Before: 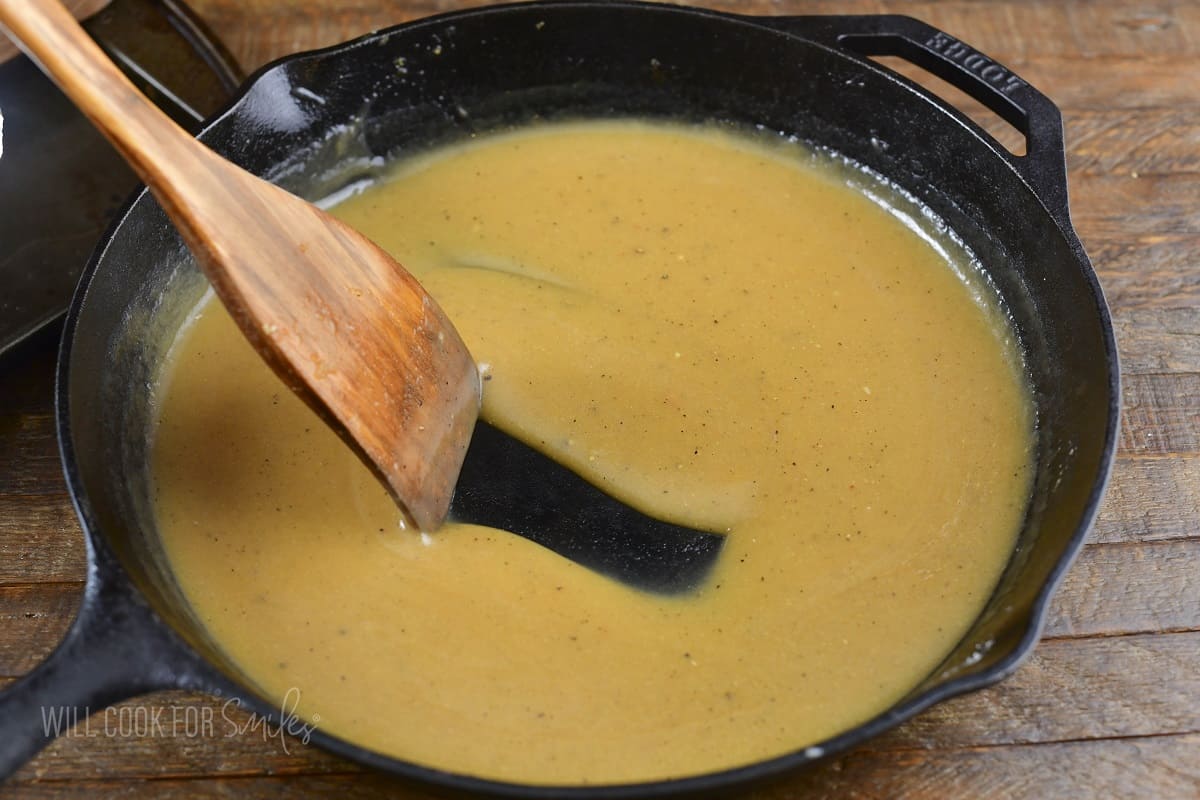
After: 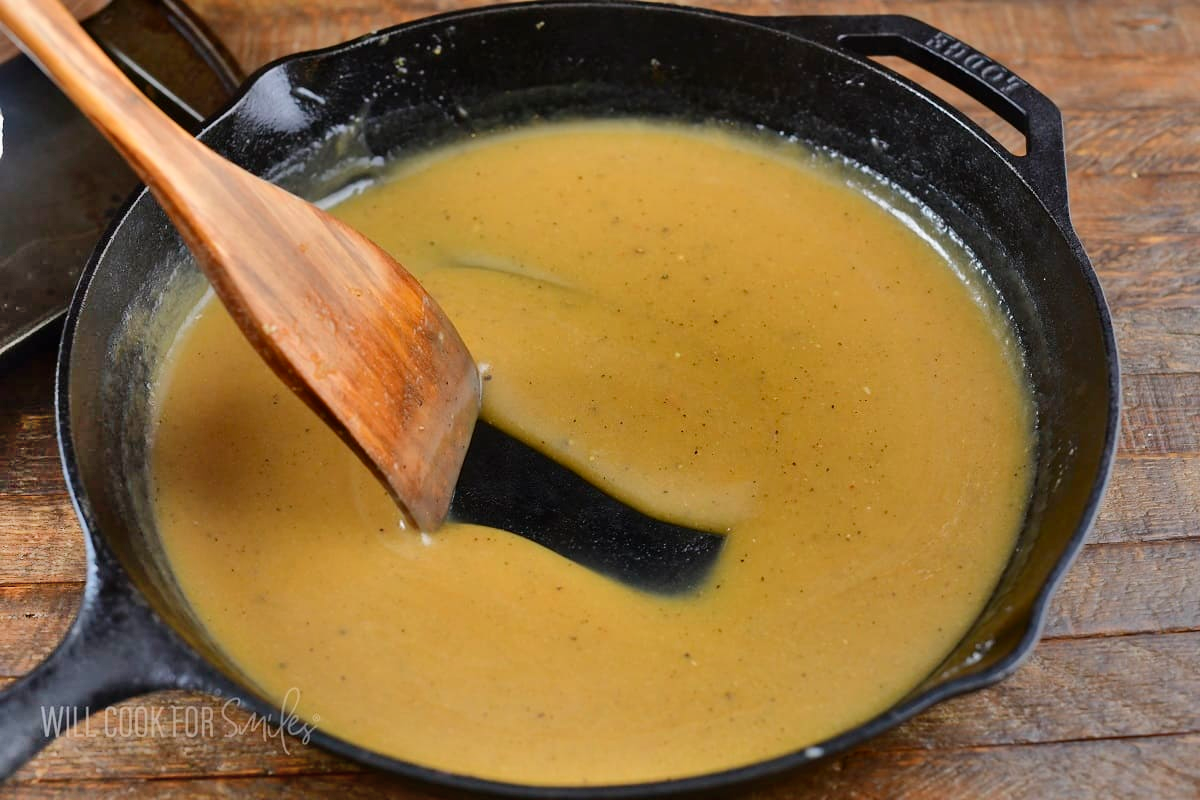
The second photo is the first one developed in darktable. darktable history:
shadows and highlights: radius 122.92, shadows 98.5, white point adjustment -2.91, highlights -98.07, soften with gaussian
